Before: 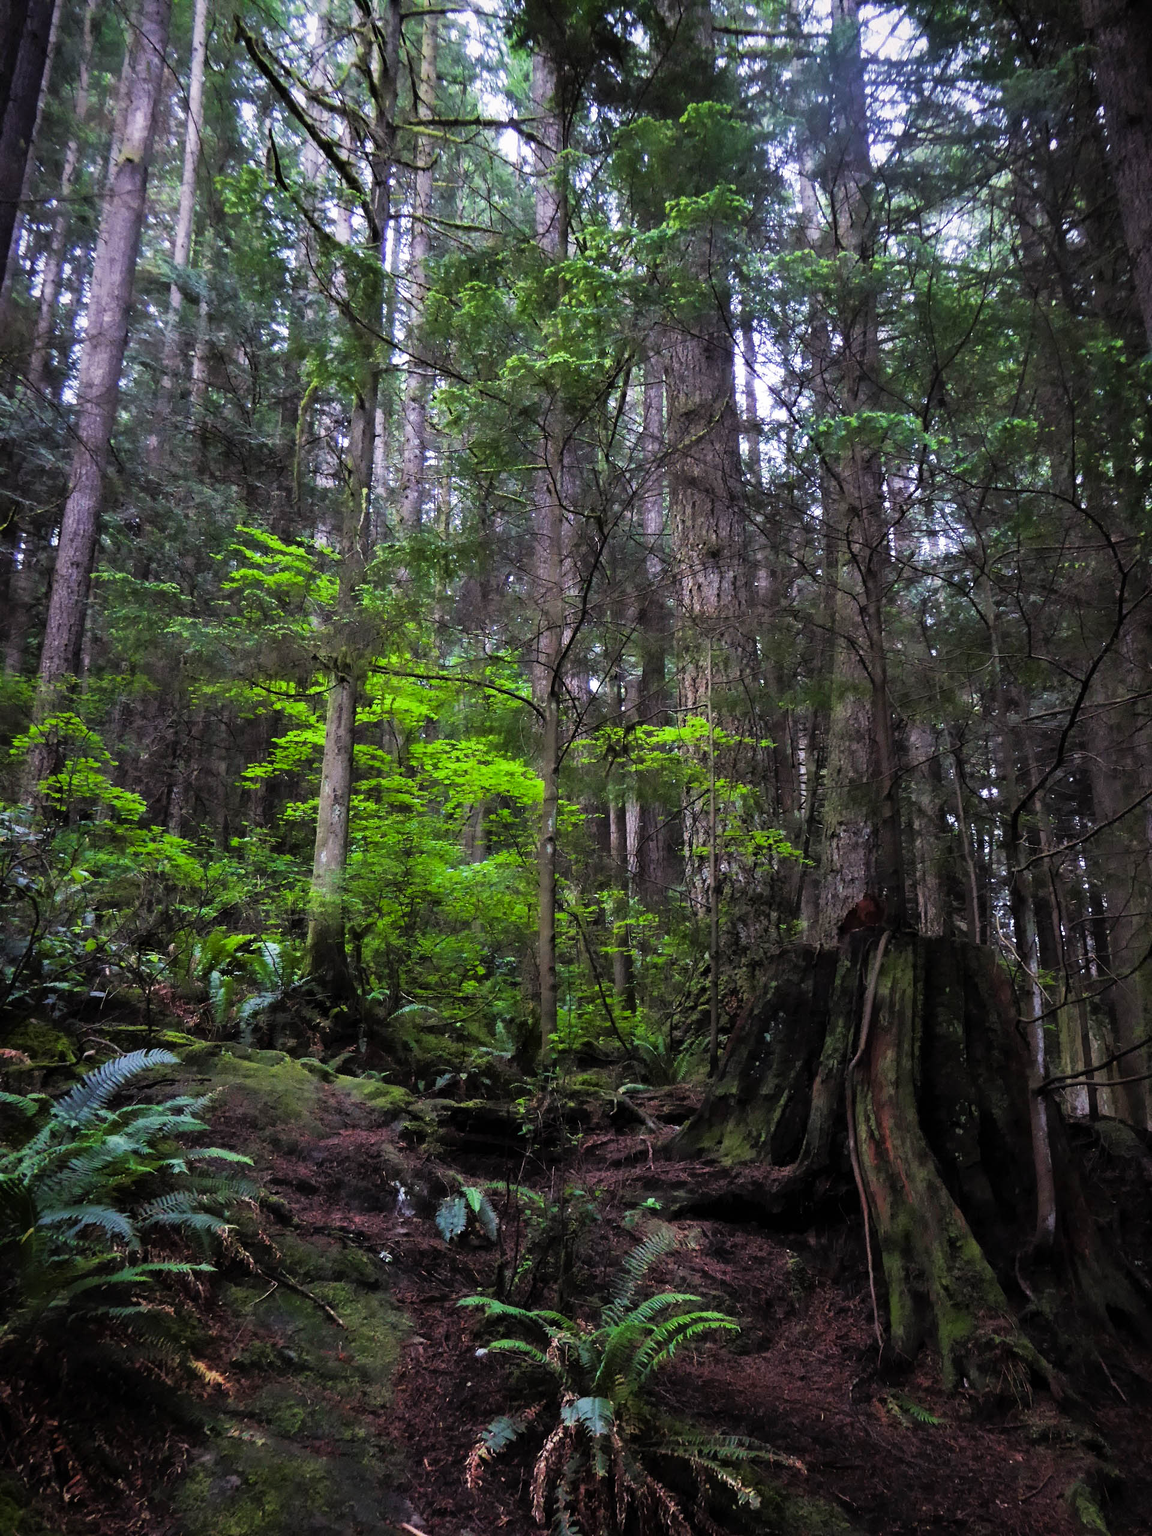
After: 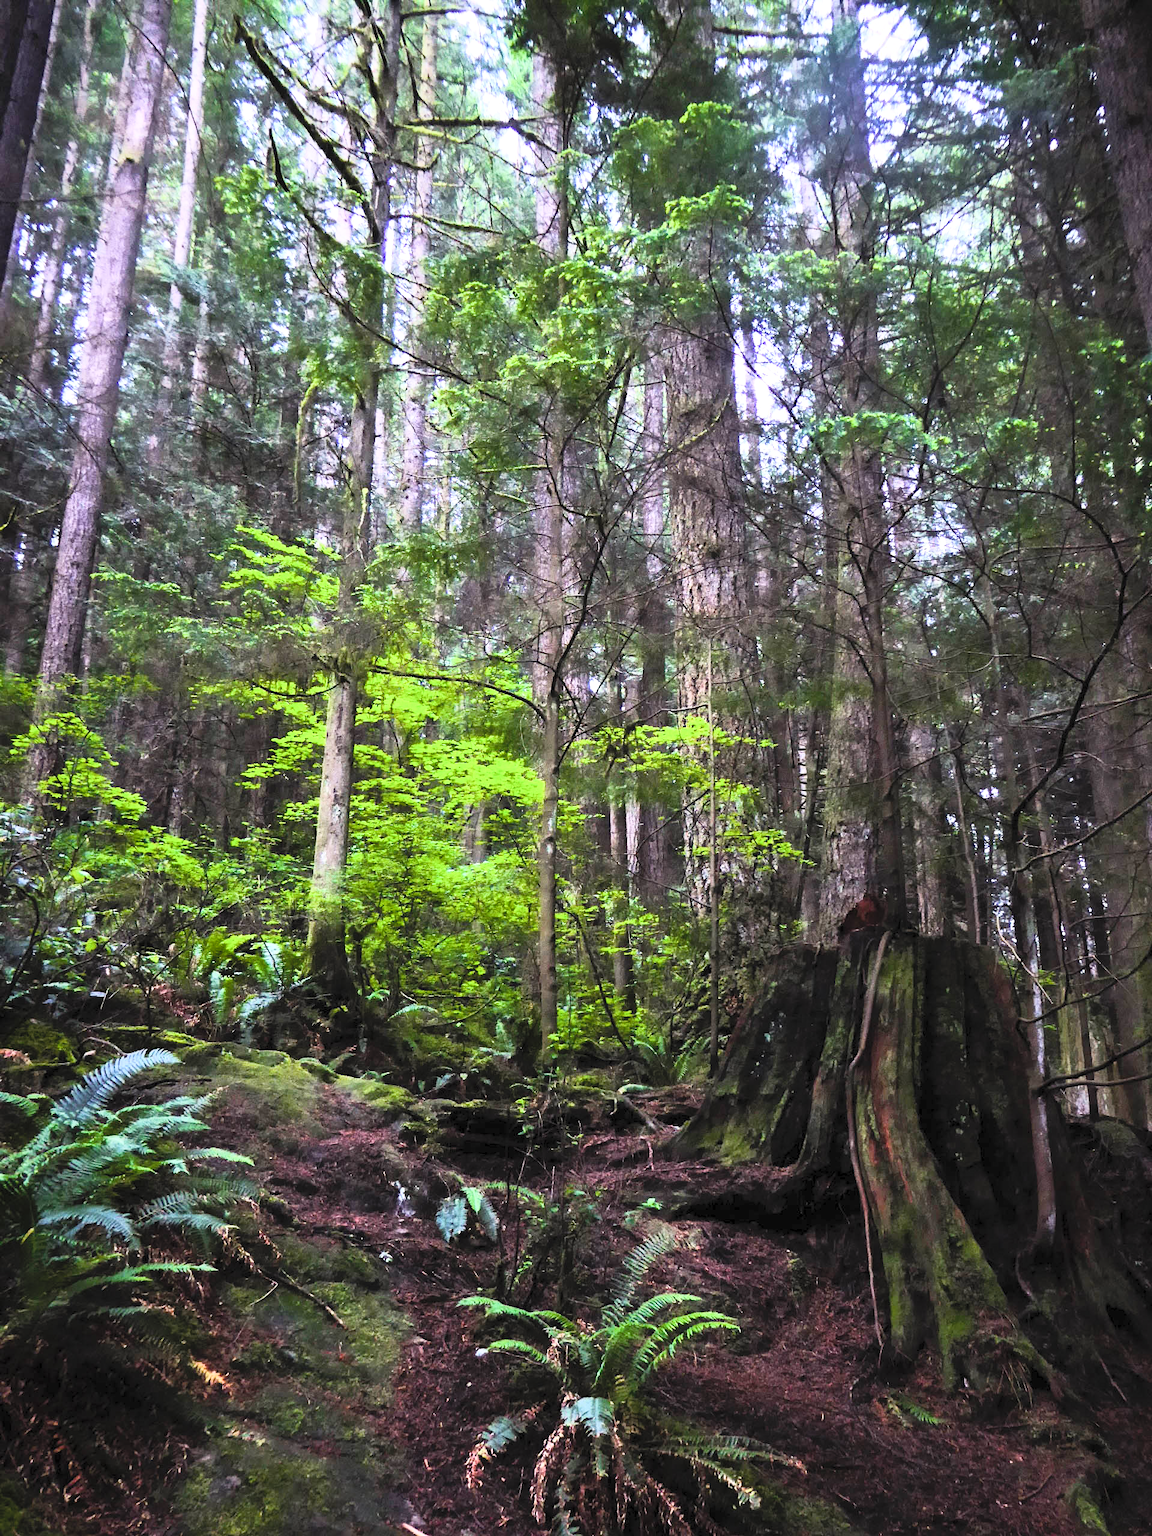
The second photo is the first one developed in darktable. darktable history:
color balance rgb: perceptual saturation grading › global saturation 0.253%, perceptual saturation grading › highlights -16.962%, perceptual saturation grading › mid-tones 33.375%, perceptual saturation grading › shadows 50.567%, perceptual brilliance grading › highlights 7.587%, perceptual brilliance grading › mid-tones 4.315%, perceptual brilliance grading › shadows 1.906%
contrast brightness saturation: contrast 0.385, brightness 0.514
